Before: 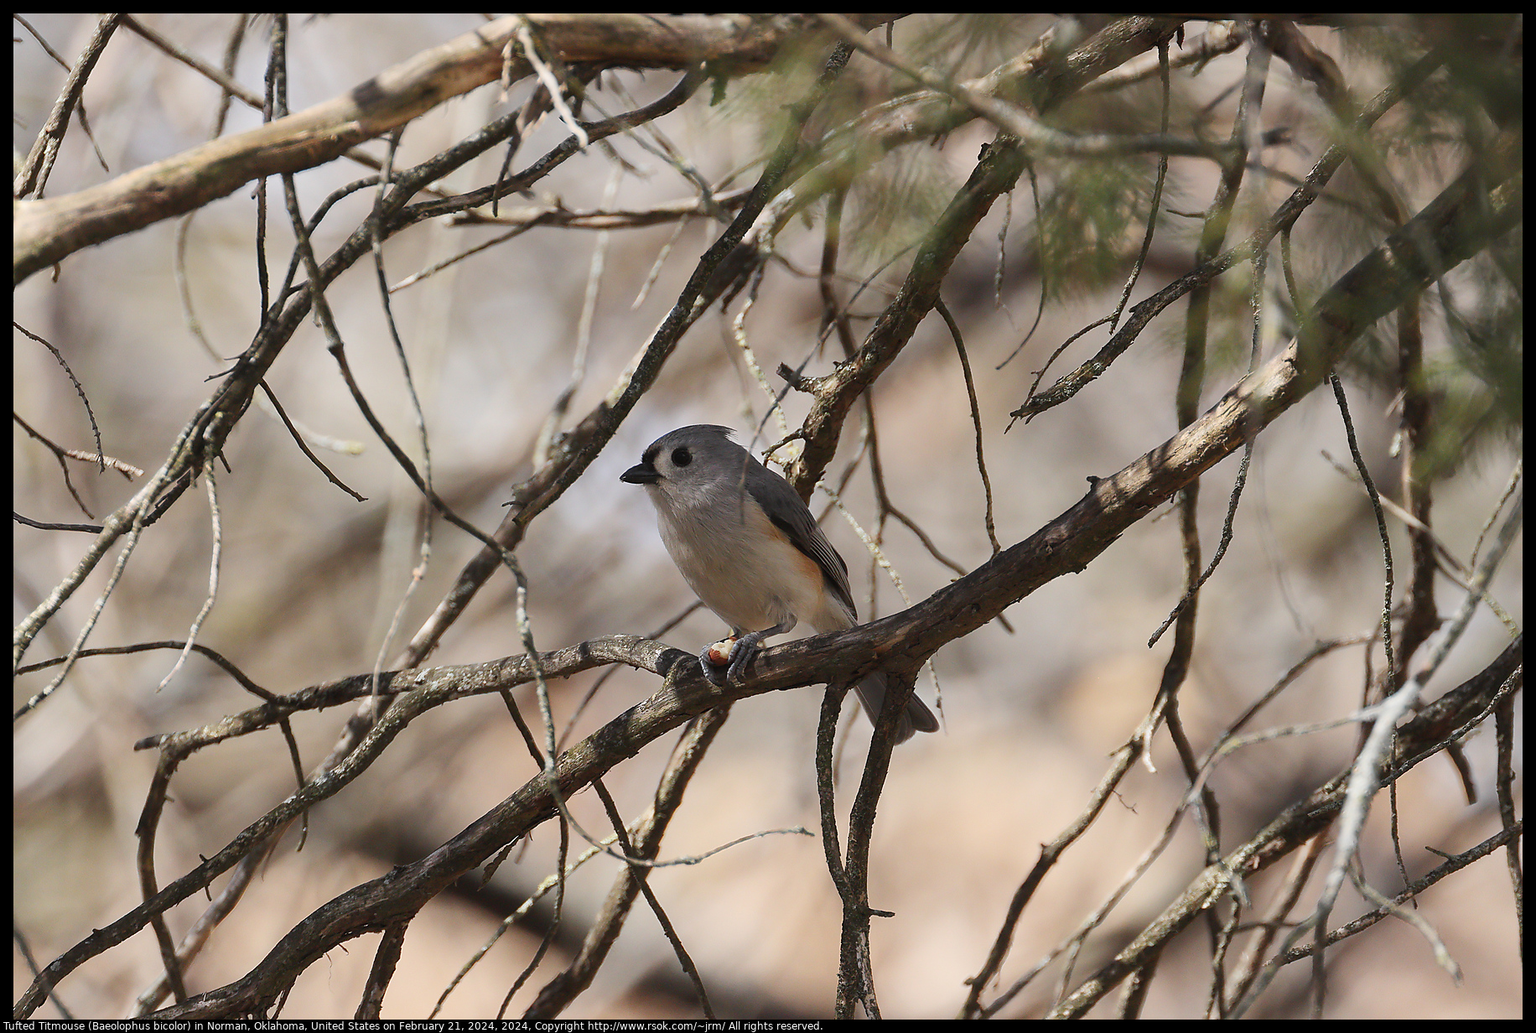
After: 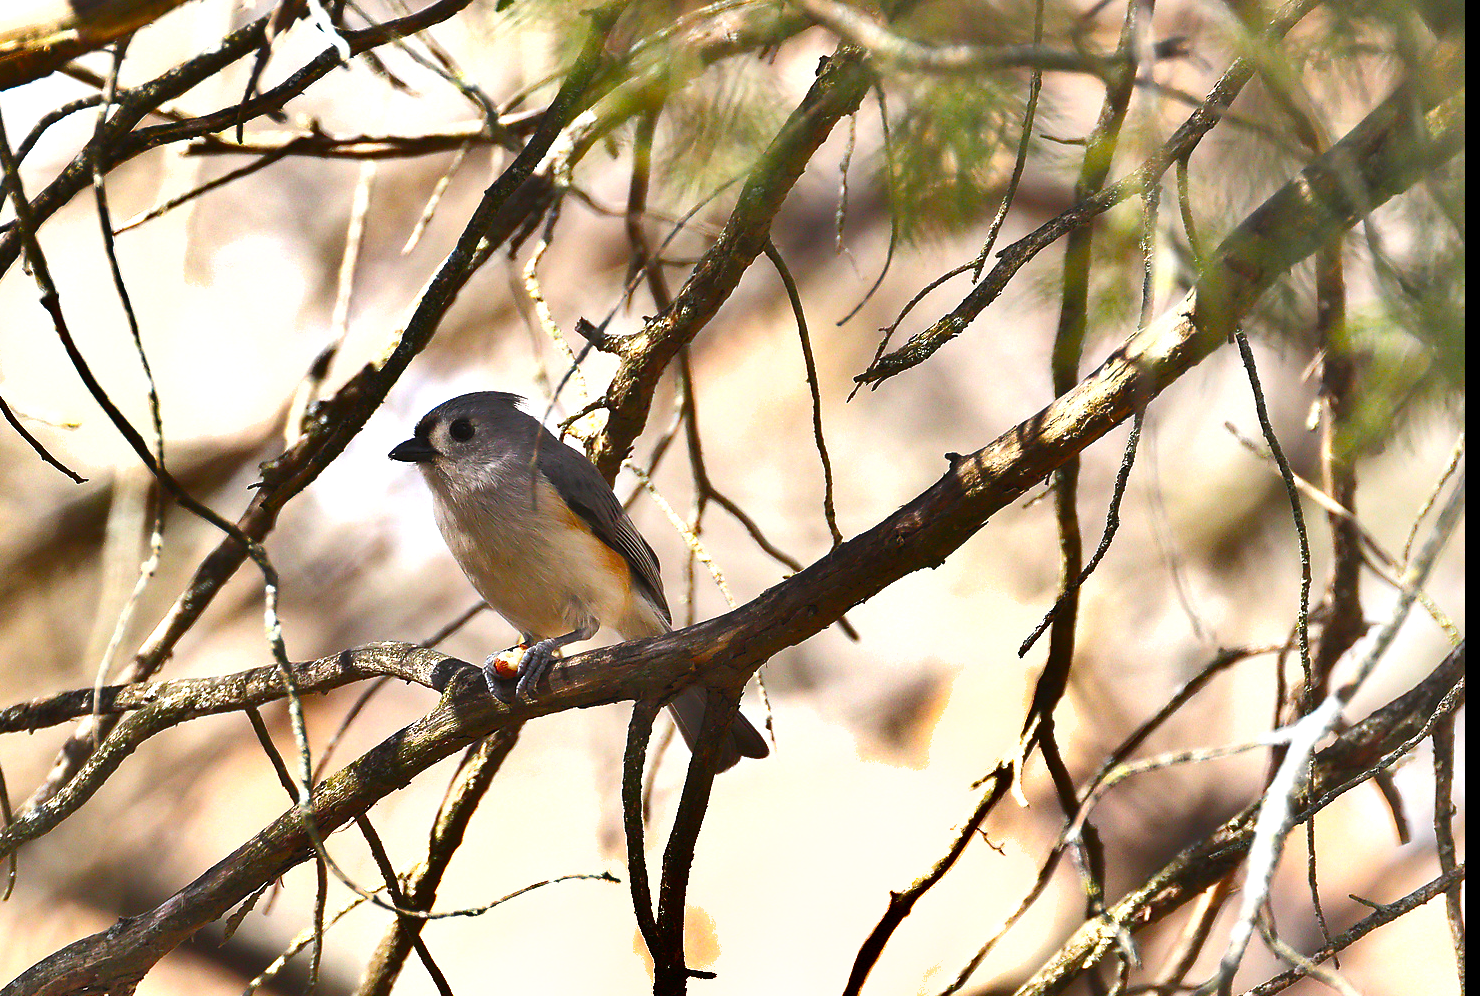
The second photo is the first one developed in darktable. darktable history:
crop: left 19.201%, top 9.397%, right 0%, bottom 9.696%
levels: levels [0.018, 0.493, 1]
color balance rgb: perceptual saturation grading › global saturation 30.726%, global vibrance 20.564%
shadows and highlights: white point adjustment 0.111, highlights -71.34, soften with gaussian
exposure: black level correction 0, exposure 1.192 EV, compensate highlight preservation false
